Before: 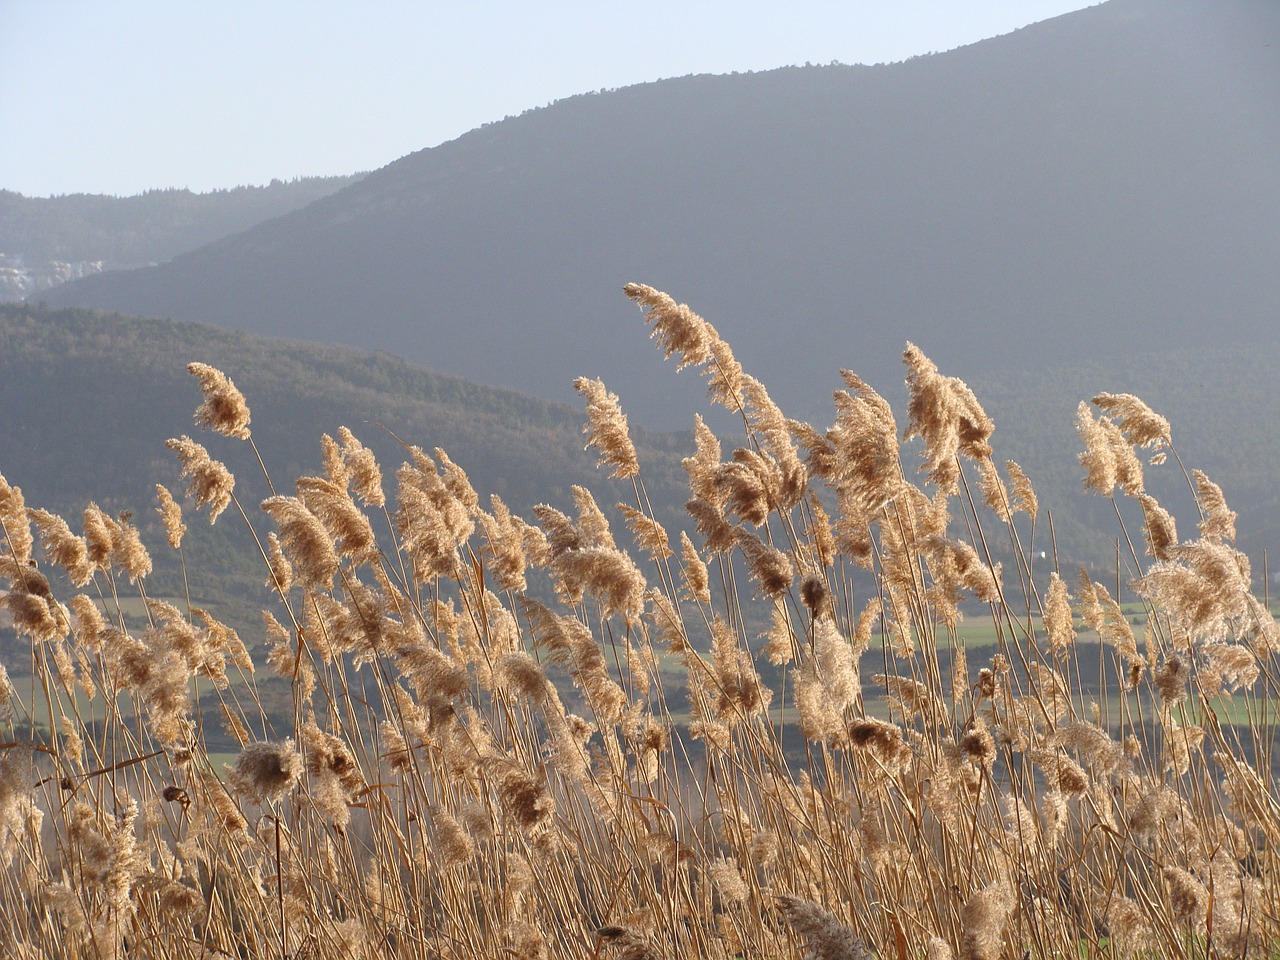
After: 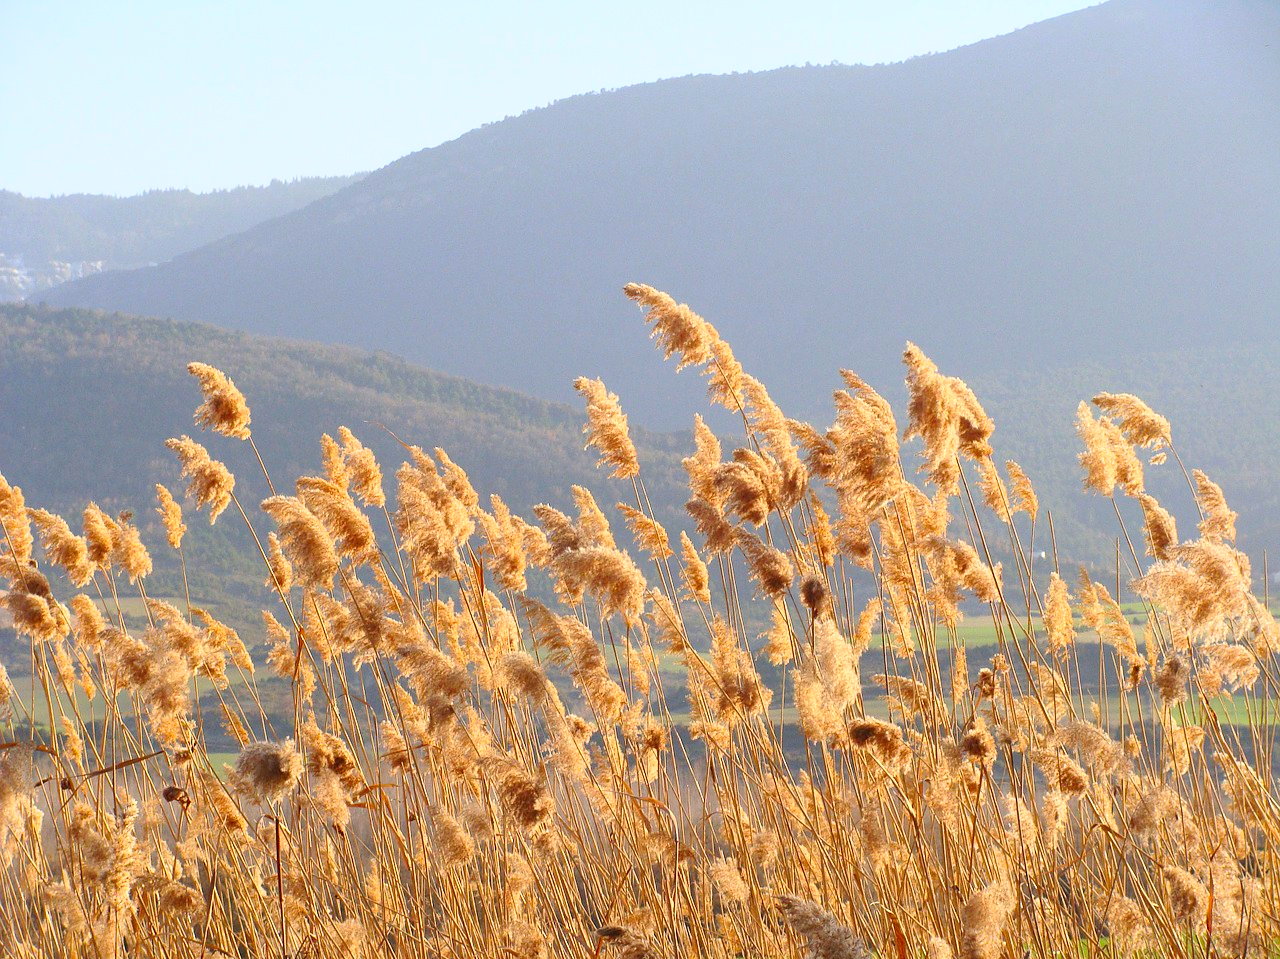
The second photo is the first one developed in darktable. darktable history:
crop: bottom 0.078%
contrast brightness saturation: contrast 0.202, brightness 0.204, saturation 0.784
